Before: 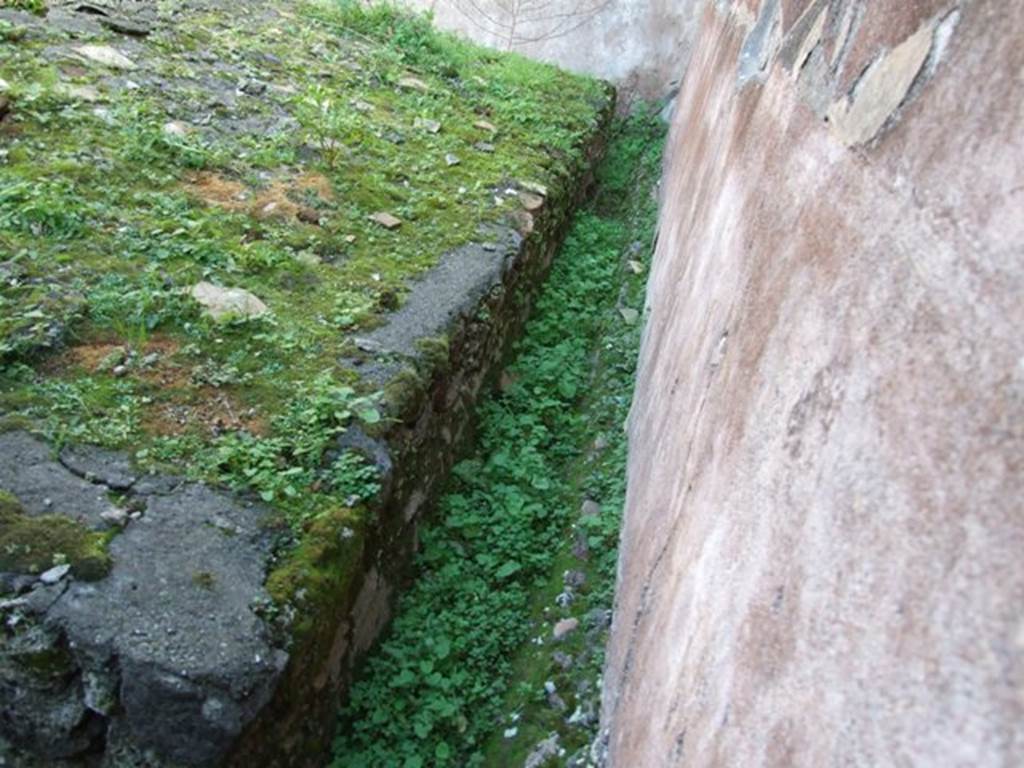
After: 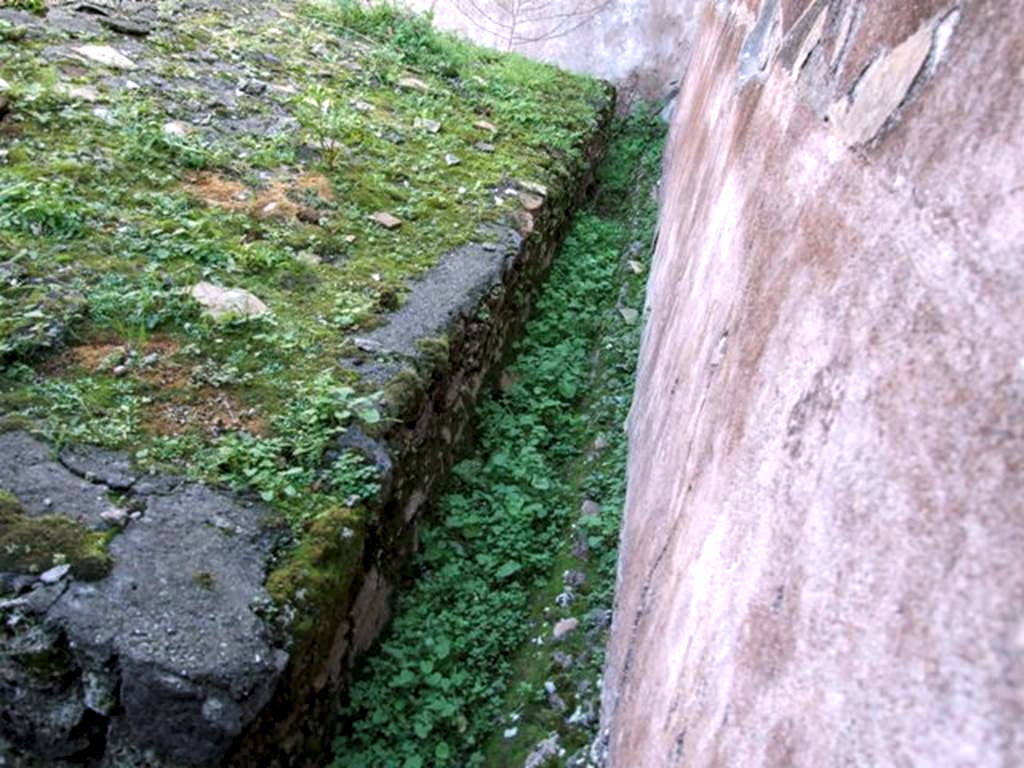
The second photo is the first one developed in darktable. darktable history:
exposure: exposure -0.01 EV, compensate highlight preservation false
white balance: red 1.05, blue 1.072
levels: levels [0.031, 0.5, 0.969]
local contrast: detail 130%
